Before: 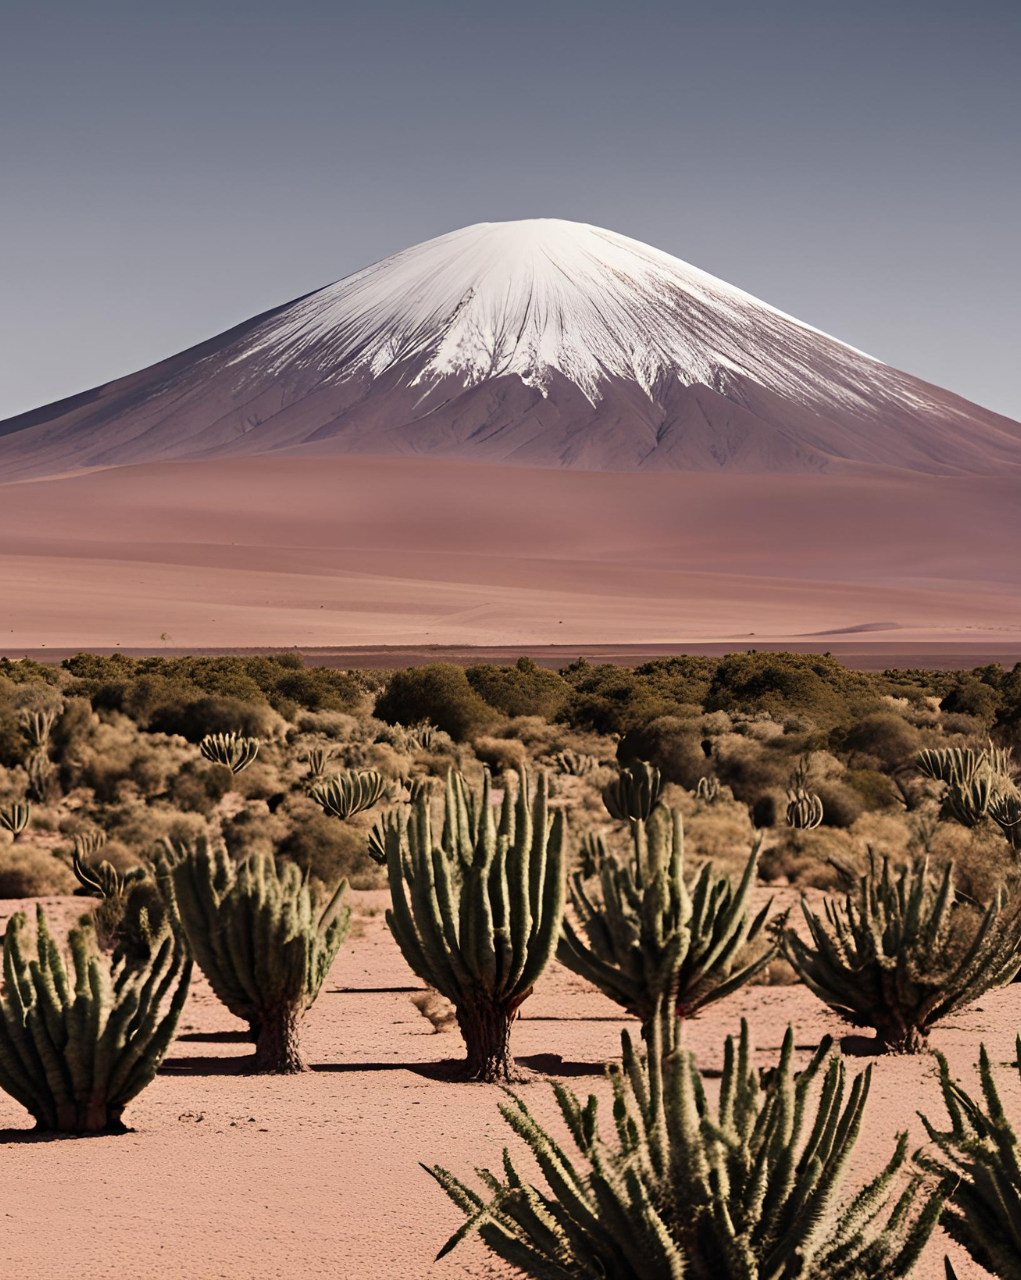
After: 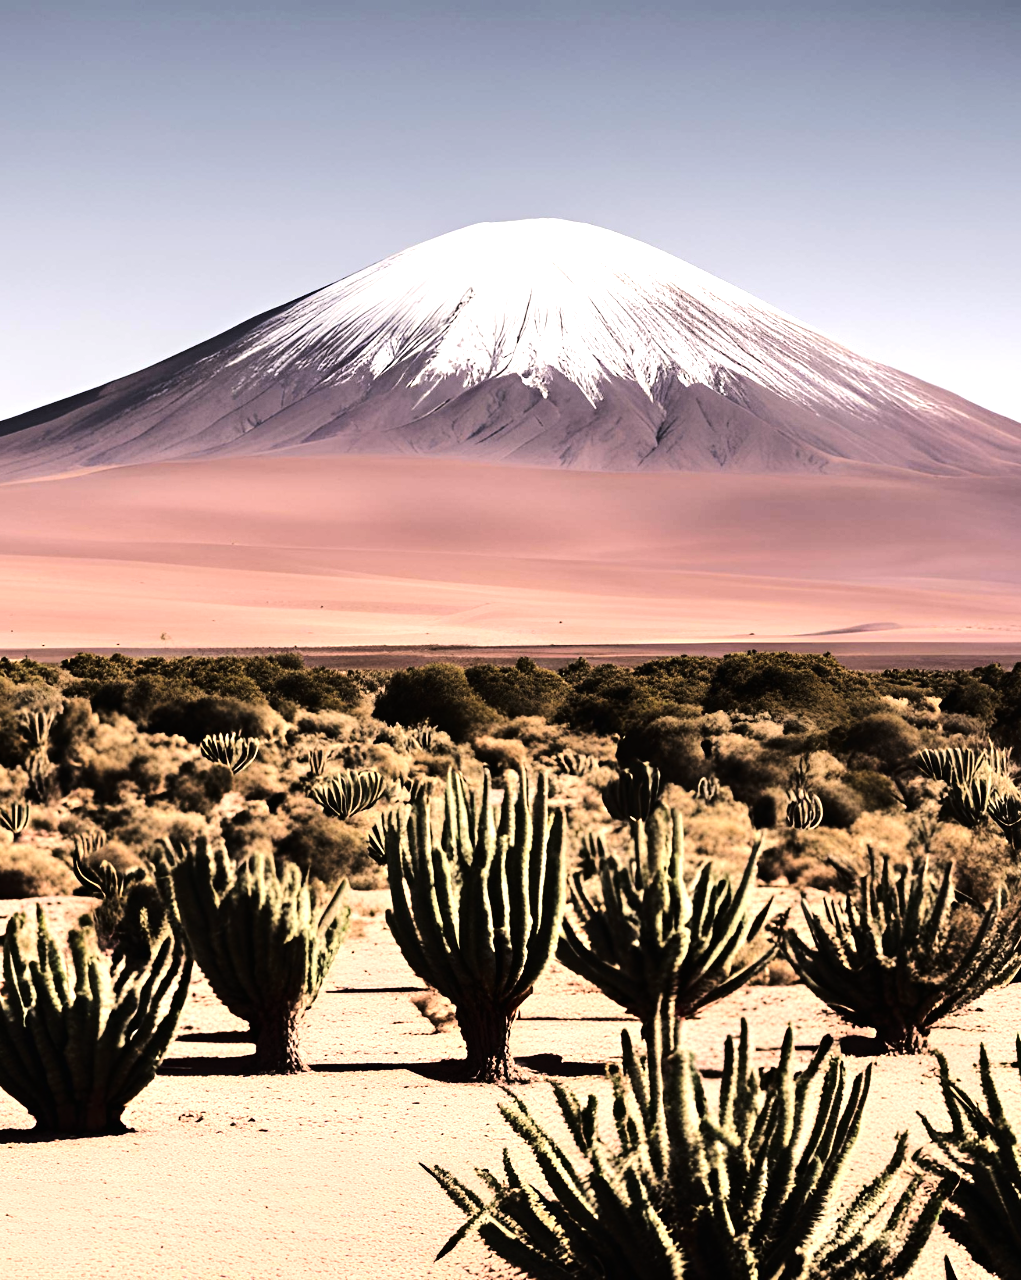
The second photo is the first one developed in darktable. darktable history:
tone equalizer: -8 EV -0.716 EV, -7 EV -0.73 EV, -6 EV -0.563 EV, -5 EV -0.383 EV, -3 EV 0.373 EV, -2 EV 0.6 EV, -1 EV 0.685 EV, +0 EV 0.781 EV, edges refinement/feathering 500, mask exposure compensation -1.57 EV, preserve details no
exposure: black level correction 0, exposure 0.498 EV, compensate highlight preservation false
tone curve: curves: ch0 [(0, 0) (0.003, 0.007) (0.011, 0.009) (0.025, 0.014) (0.044, 0.022) (0.069, 0.029) (0.1, 0.037) (0.136, 0.052) (0.177, 0.083) (0.224, 0.121) (0.277, 0.177) (0.335, 0.258) (0.399, 0.351) (0.468, 0.454) (0.543, 0.557) (0.623, 0.654) (0.709, 0.744) (0.801, 0.825) (0.898, 0.909) (1, 1)], color space Lab, linked channels, preserve colors none
